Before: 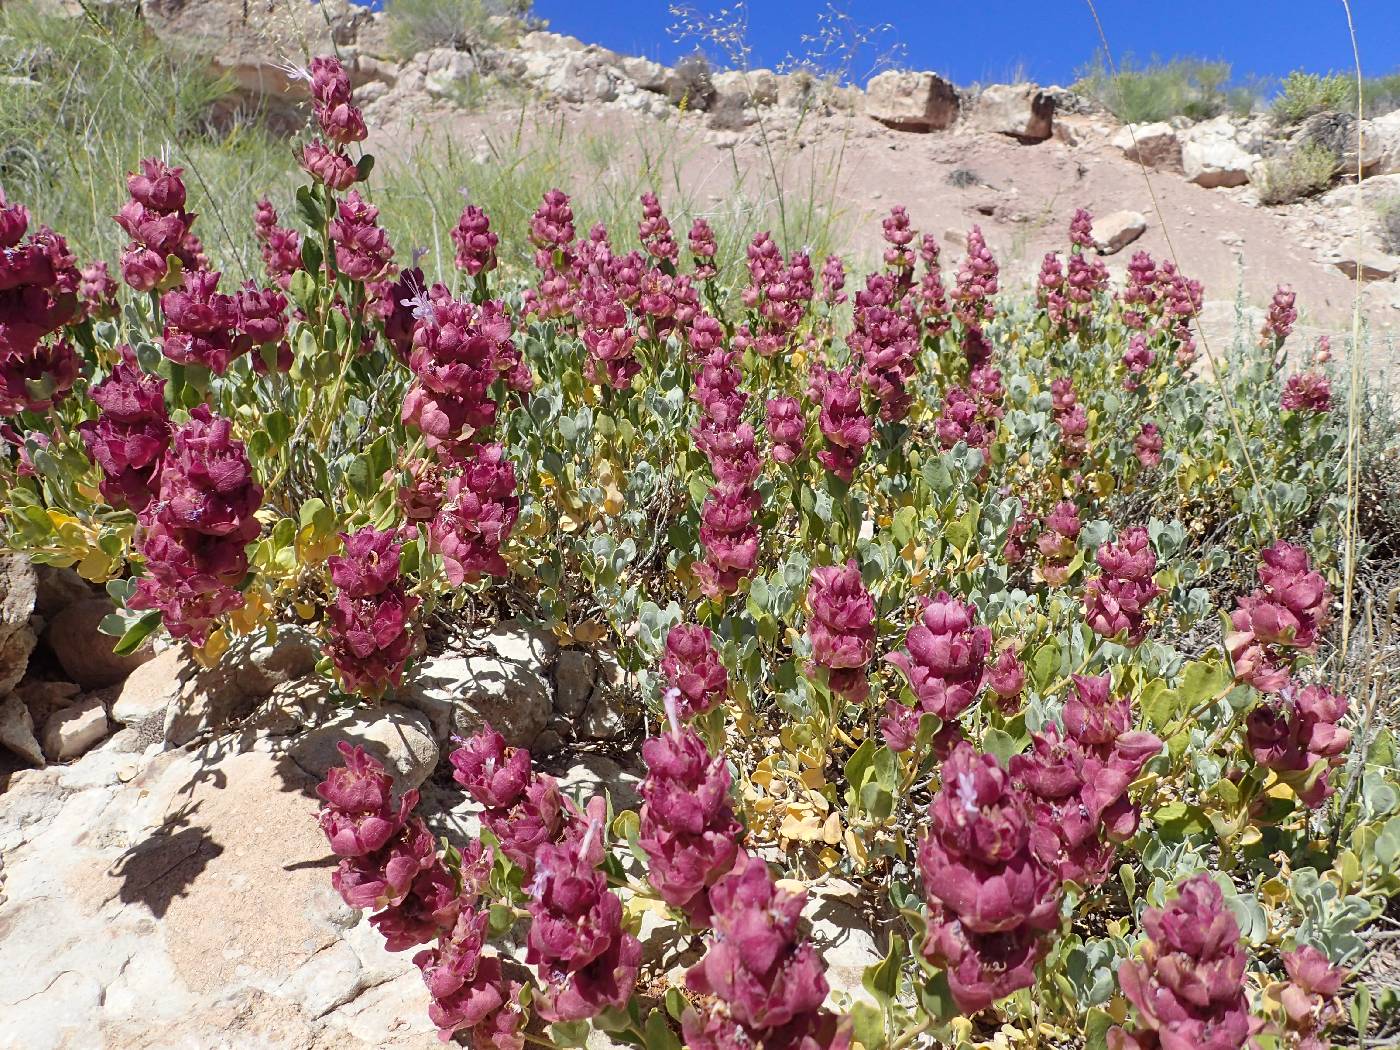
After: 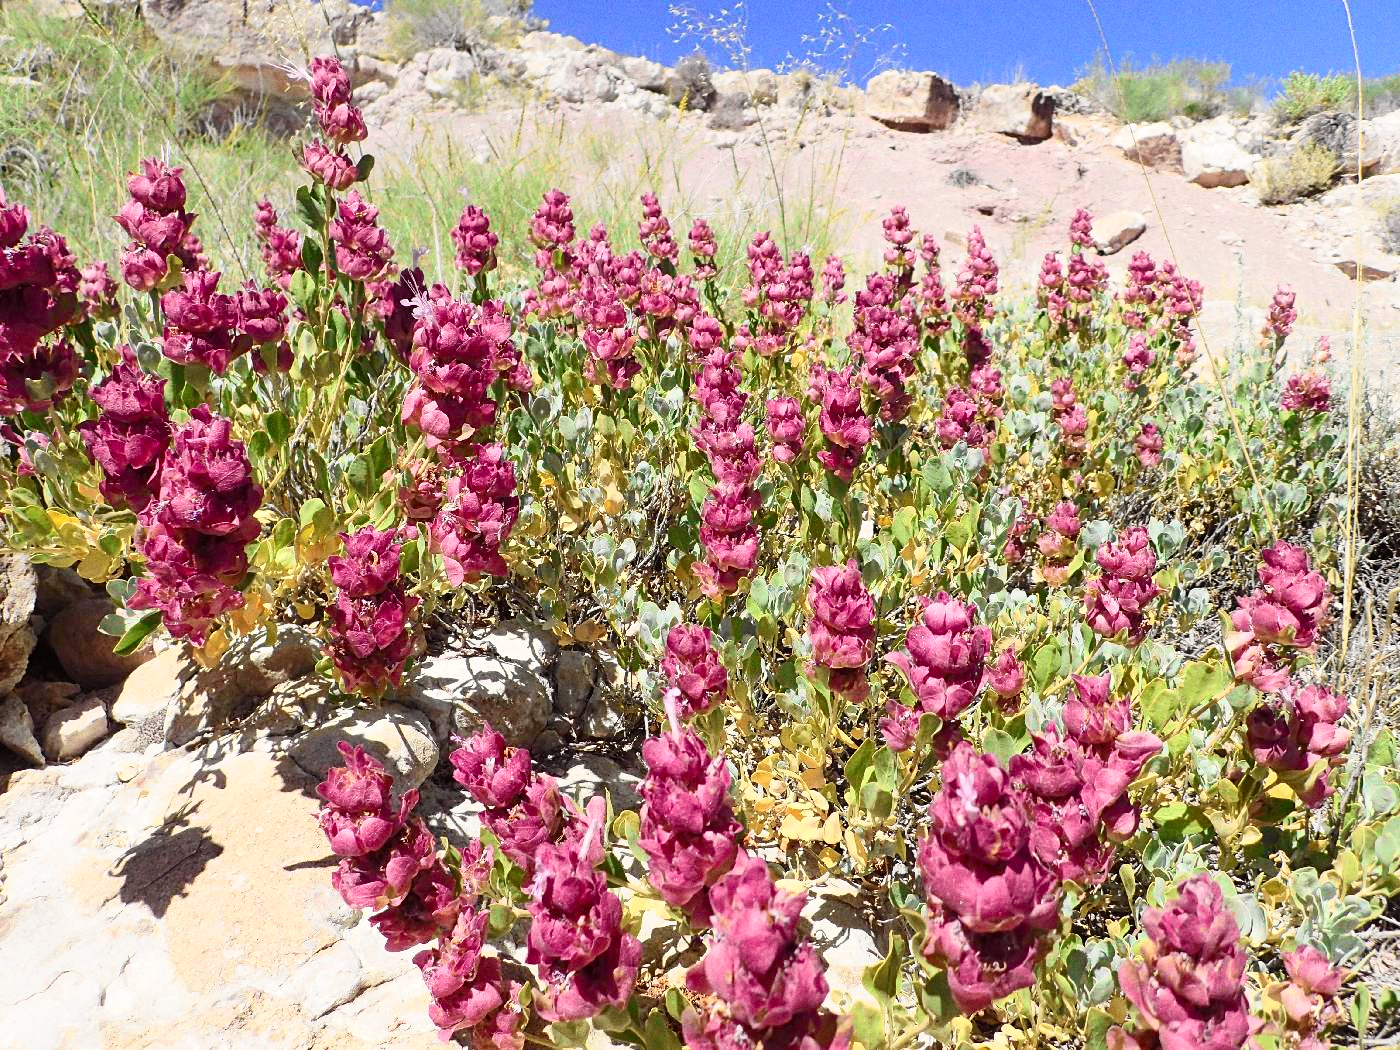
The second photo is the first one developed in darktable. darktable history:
grain: on, module defaults
tone curve: curves: ch0 [(0, 0) (0.055, 0.05) (0.258, 0.287) (0.434, 0.526) (0.517, 0.648) (0.745, 0.874) (1, 1)]; ch1 [(0, 0) (0.346, 0.307) (0.418, 0.383) (0.46, 0.439) (0.482, 0.493) (0.502, 0.503) (0.517, 0.514) (0.55, 0.561) (0.588, 0.603) (0.646, 0.688) (1, 1)]; ch2 [(0, 0) (0.346, 0.34) (0.431, 0.45) (0.485, 0.499) (0.5, 0.503) (0.527, 0.525) (0.545, 0.562) (0.679, 0.706) (1, 1)], color space Lab, independent channels, preserve colors none
